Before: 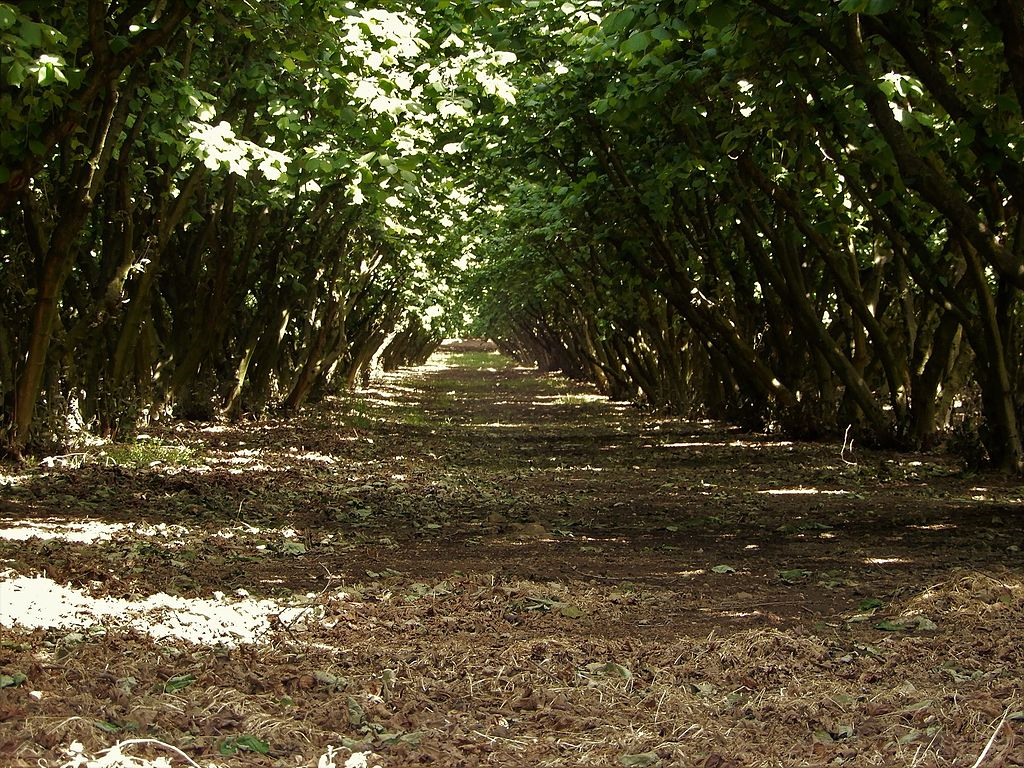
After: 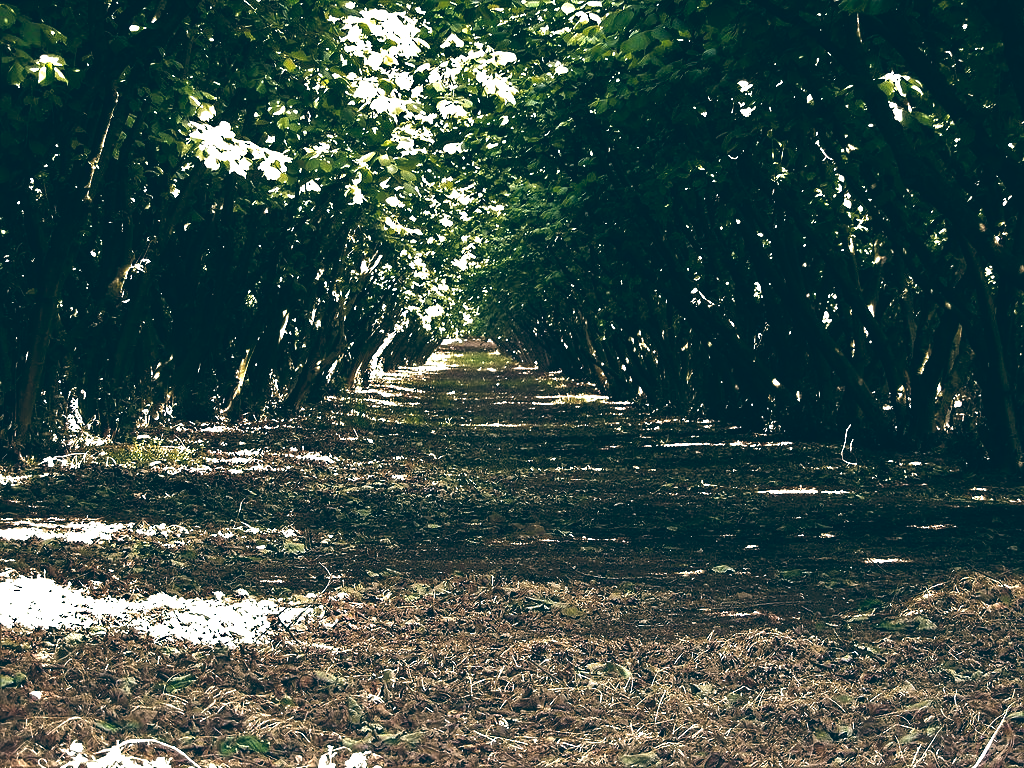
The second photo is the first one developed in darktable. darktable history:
color zones: curves: ch1 [(0, 0.469) (0.072, 0.457) (0.243, 0.494) (0.429, 0.5) (0.571, 0.5) (0.714, 0.5) (0.857, 0.5) (1, 0.469)]; ch2 [(0, 0.499) (0.143, 0.467) (0.242, 0.436) (0.429, 0.493) (0.571, 0.5) (0.714, 0.5) (0.857, 0.5) (1, 0.499)]
sharpen: radius 5.325, amount 0.312, threshold 26.433
tone equalizer: -8 EV -0.75 EV, -7 EV -0.7 EV, -6 EV -0.6 EV, -5 EV -0.4 EV, -3 EV 0.4 EV, -2 EV 0.6 EV, -1 EV 0.7 EV, +0 EV 0.75 EV, edges refinement/feathering 500, mask exposure compensation -1.57 EV, preserve details no
color balance: lift [1.016, 0.983, 1, 1.017], gamma [0.958, 1, 1, 1], gain [0.981, 1.007, 0.993, 1.002], input saturation 118.26%, contrast 13.43%, contrast fulcrum 21.62%, output saturation 82.76%
